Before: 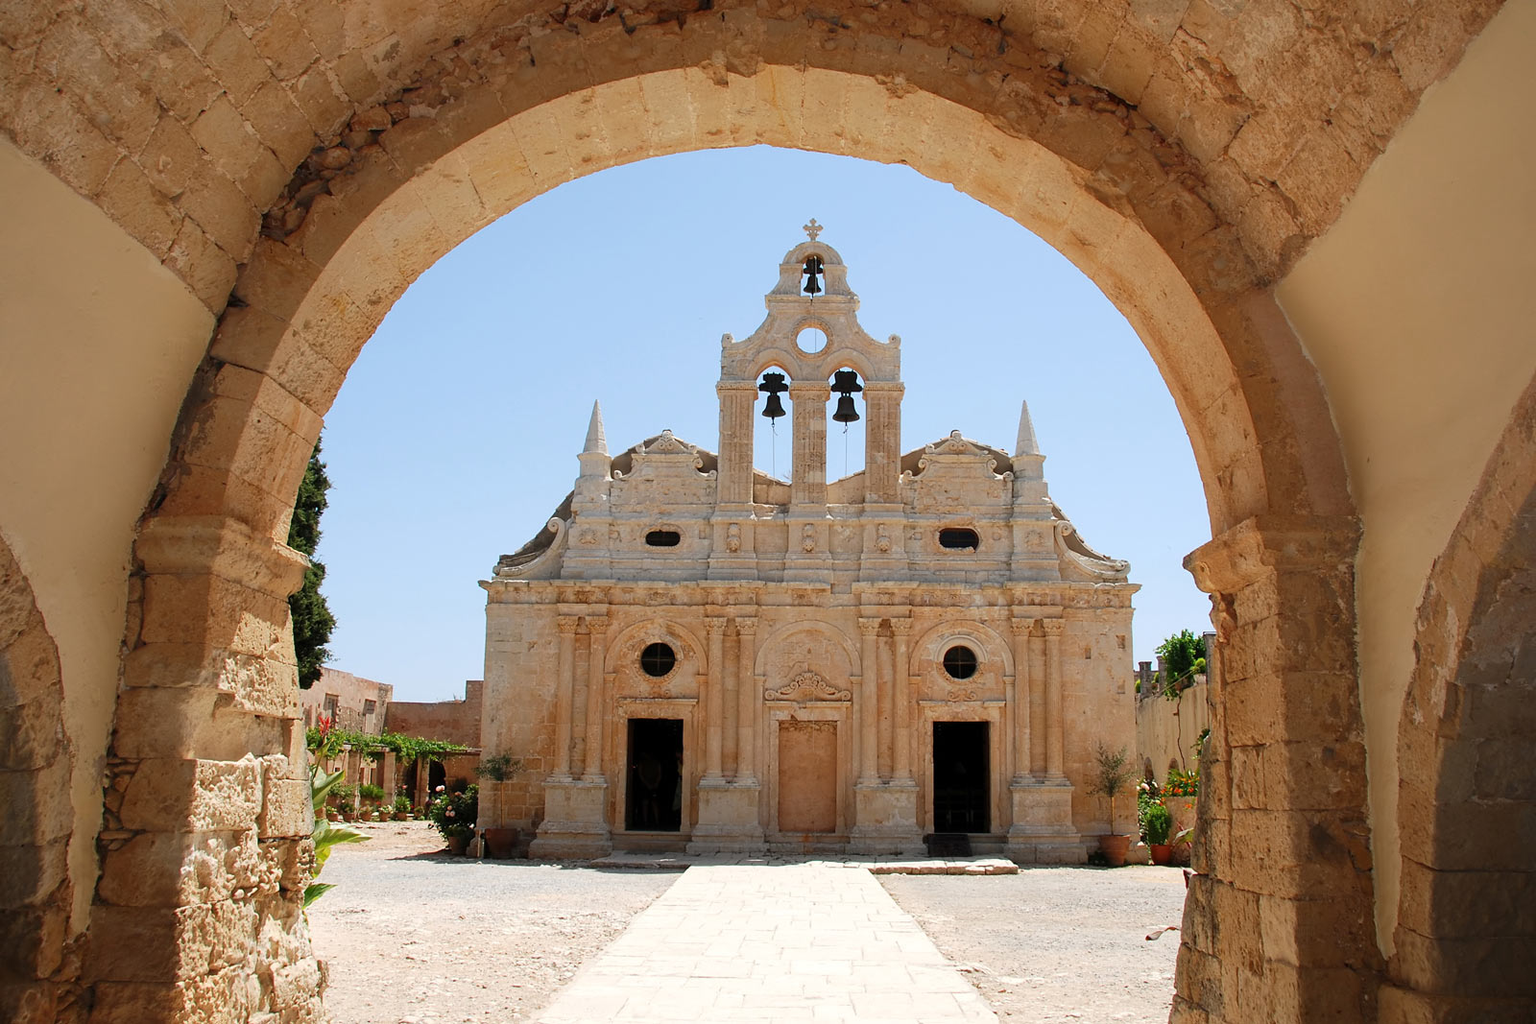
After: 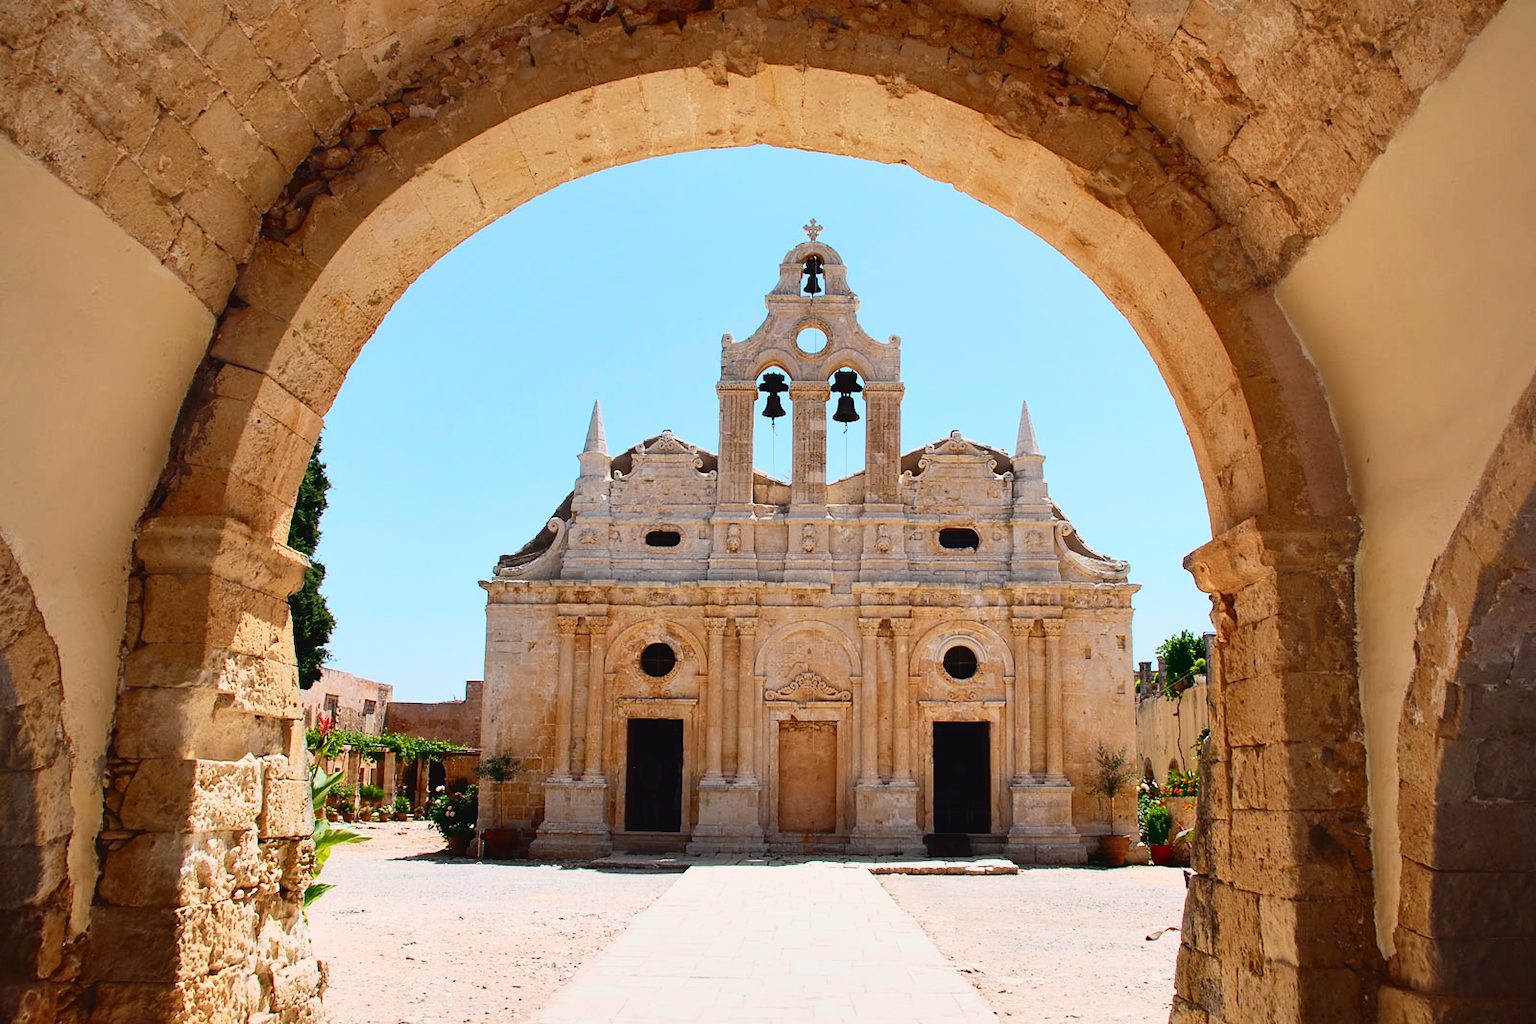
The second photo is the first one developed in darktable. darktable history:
tone curve: curves: ch0 [(0, 0.031) (0.139, 0.084) (0.311, 0.278) (0.495, 0.544) (0.718, 0.816) (0.841, 0.909) (1, 0.967)]; ch1 [(0, 0) (0.272, 0.249) (0.388, 0.385) (0.479, 0.456) (0.495, 0.497) (0.538, 0.55) (0.578, 0.595) (0.707, 0.778) (1, 1)]; ch2 [(0, 0) (0.125, 0.089) (0.353, 0.329) (0.443, 0.408) (0.502, 0.495) (0.56, 0.553) (0.608, 0.631) (1, 1)], color space Lab, independent channels, preserve colors none
shadows and highlights: radius 133.83, soften with gaussian
